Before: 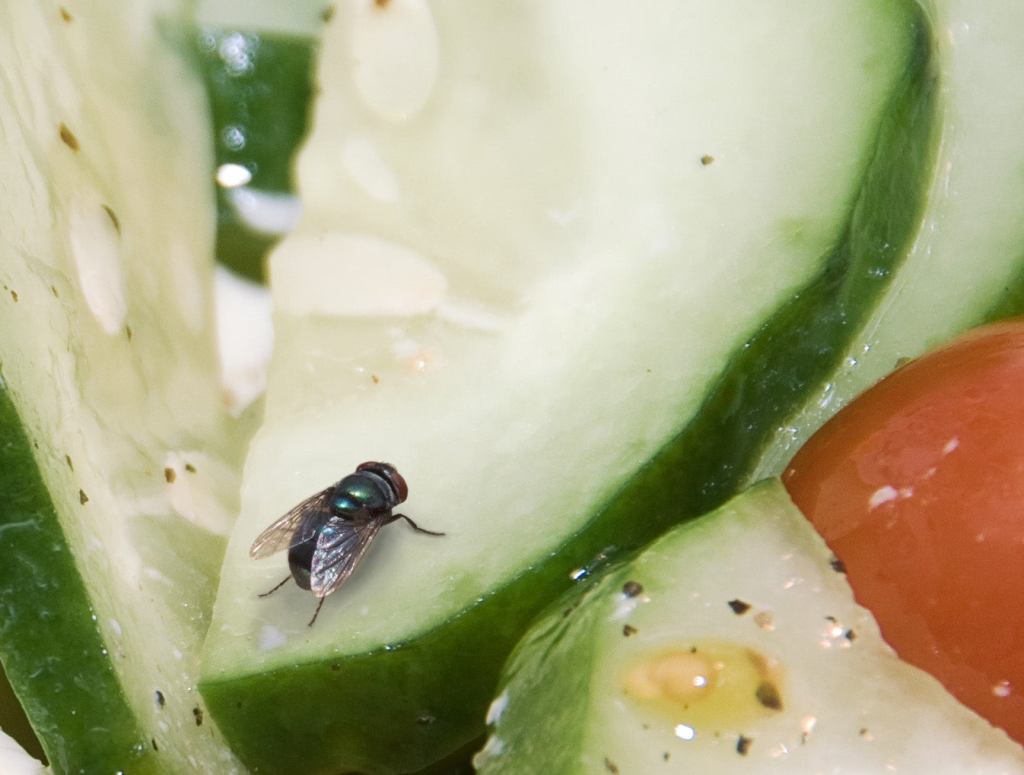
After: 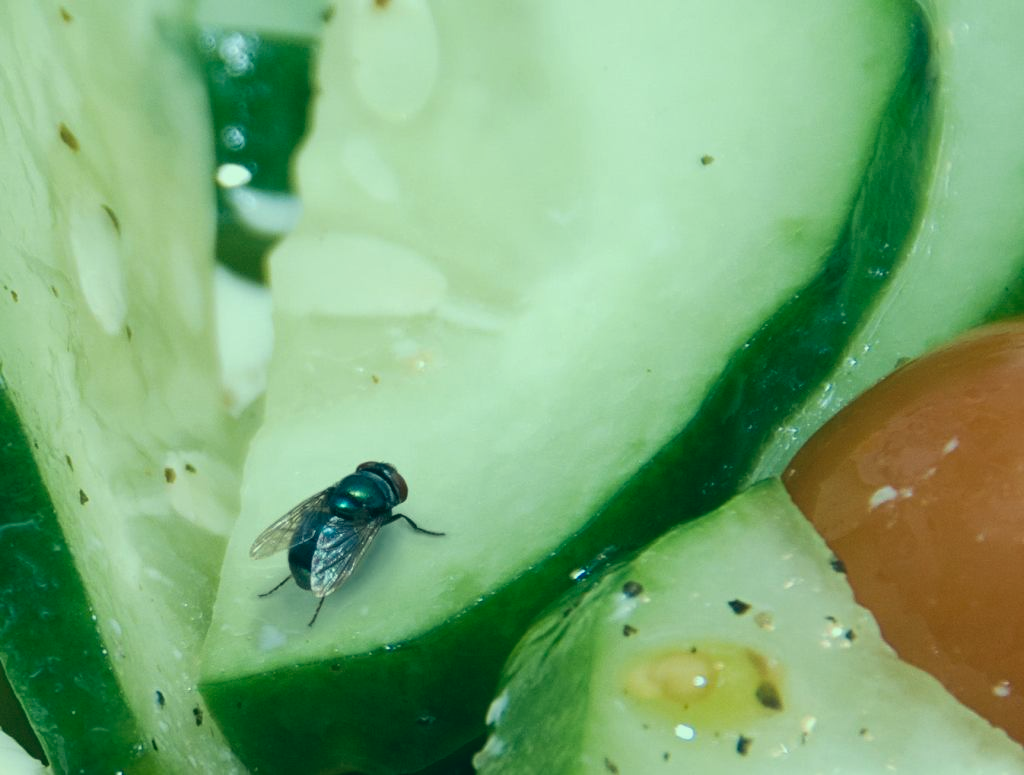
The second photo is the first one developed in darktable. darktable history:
exposure: exposure -0.212 EV, compensate exposure bias true, compensate highlight preservation false
color correction: highlights a* -19.77, highlights b* 9.8, shadows a* -20.16, shadows b* -10.26
